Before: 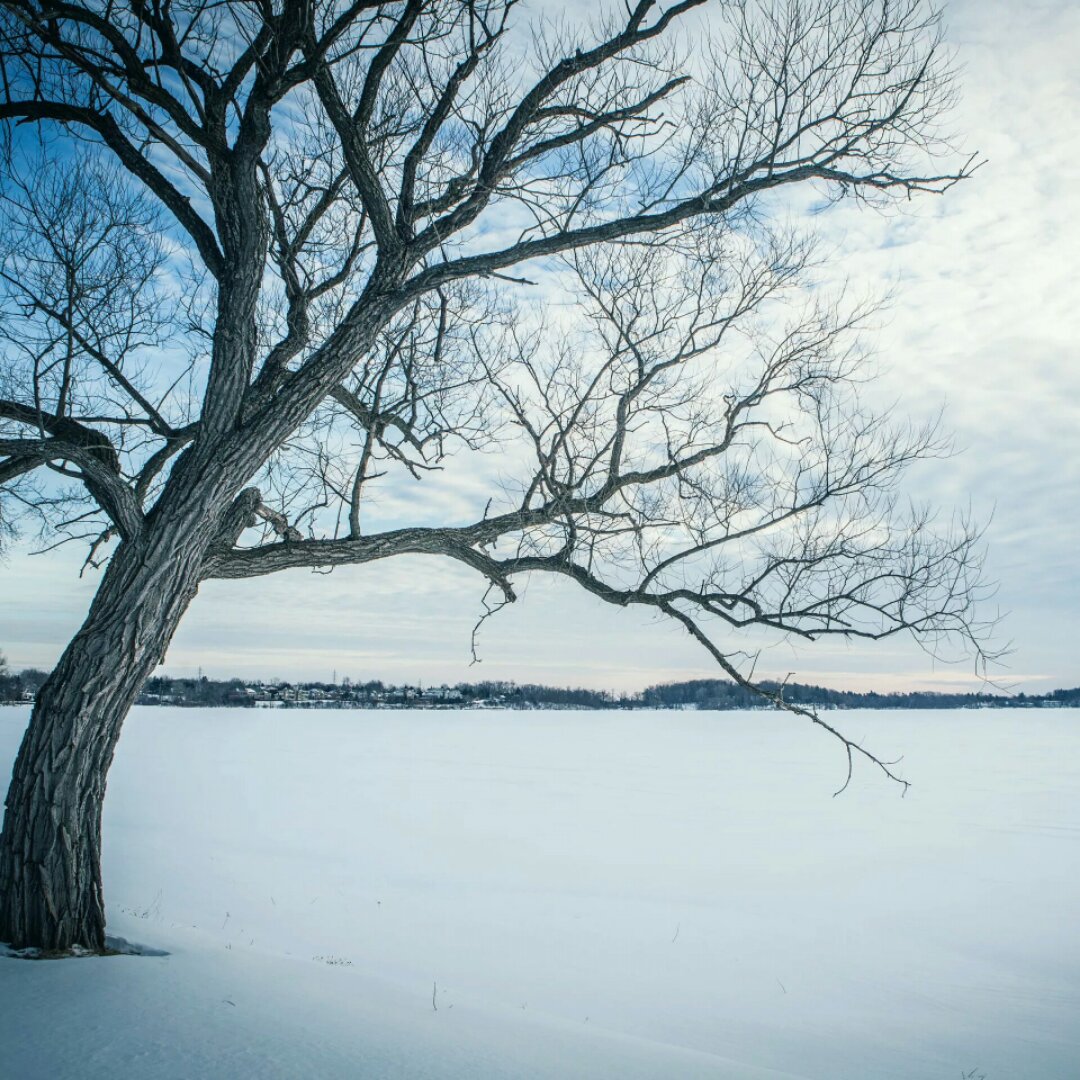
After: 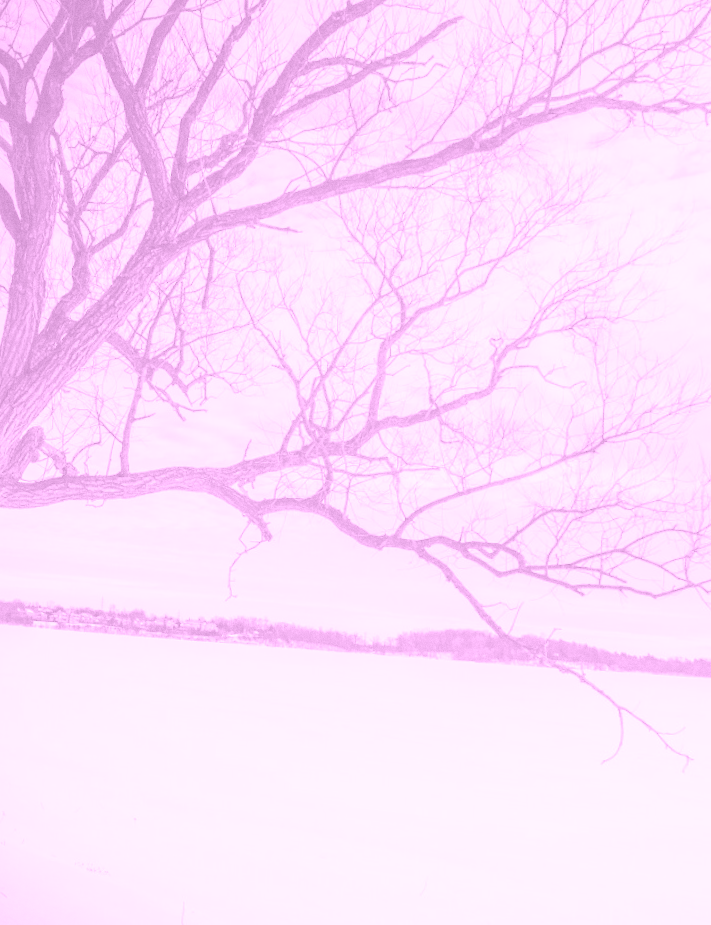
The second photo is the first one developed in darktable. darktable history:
grain: coarseness 0.09 ISO, strength 16.61%
colorize: hue 331.2°, saturation 75%, source mix 30.28%, lightness 70.52%, version 1
color balance rgb: perceptual saturation grading › global saturation 20%, perceptual saturation grading › highlights -50%, perceptual saturation grading › shadows 30%, perceptual brilliance grading › global brilliance 10%, perceptual brilliance grading › shadows 15%
crop and rotate: left 14.436%, right 18.898%
graduated density: rotation 5.63°, offset 76.9
shadows and highlights: shadows -10, white point adjustment 1.5, highlights 10
exposure: black level correction 0, exposure 0.7 EV, compensate highlight preservation false
rotate and perspective: rotation 1.69°, lens shift (vertical) -0.023, lens shift (horizontal) -0.291, crop left 0.025, crop right 0.988, crop top 0.092, crop bottom 0.842
